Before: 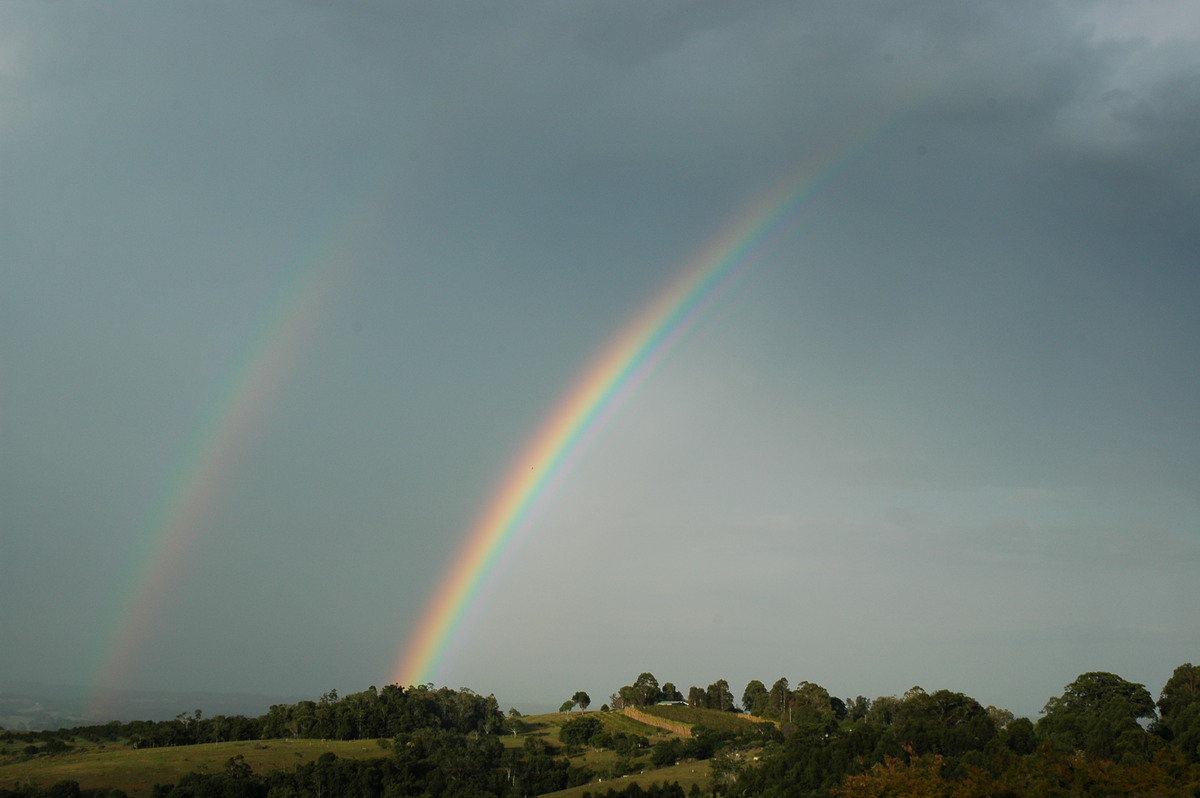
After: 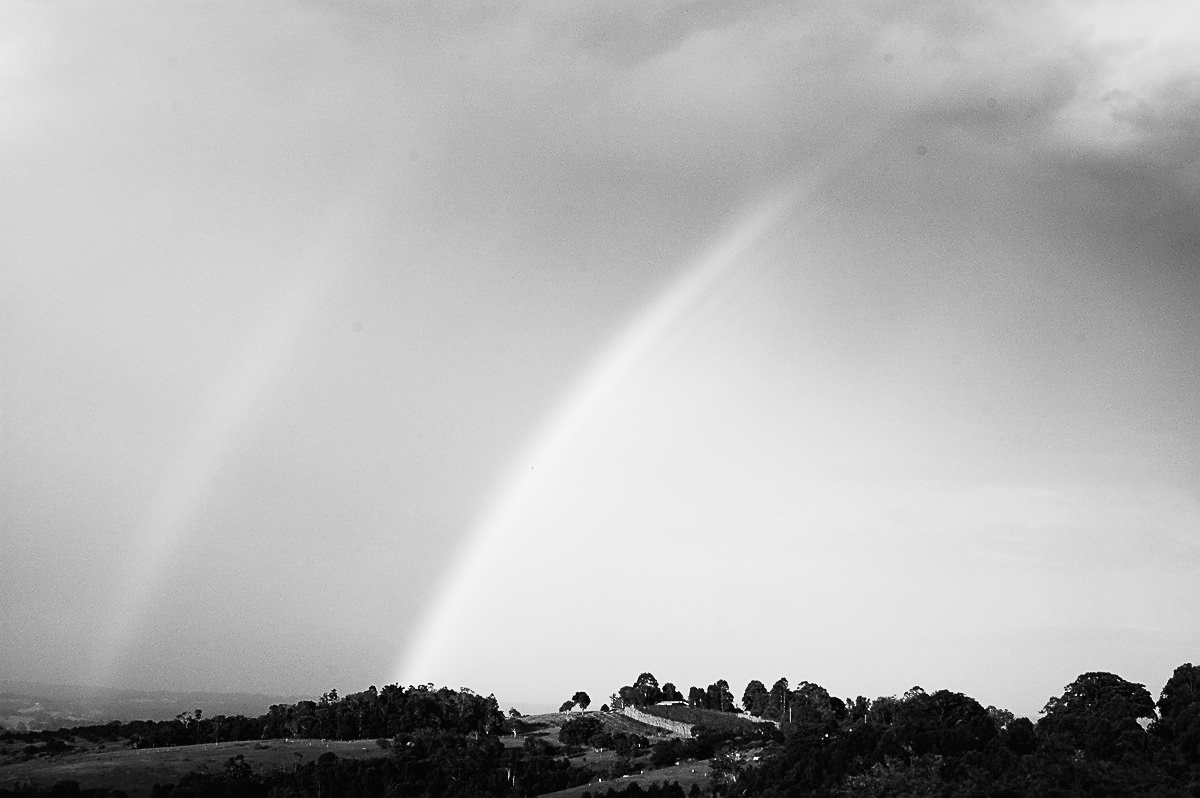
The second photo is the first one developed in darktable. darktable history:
filmic rgb: black relative exposure -7.5 EV, white relative exposure 4.99 EV, hardness 3.32, contrast 1.299
contrast brightness saturation: contrast 0.522, brightness 0.473, saturation -0.999
sharpen: amount 0.564
